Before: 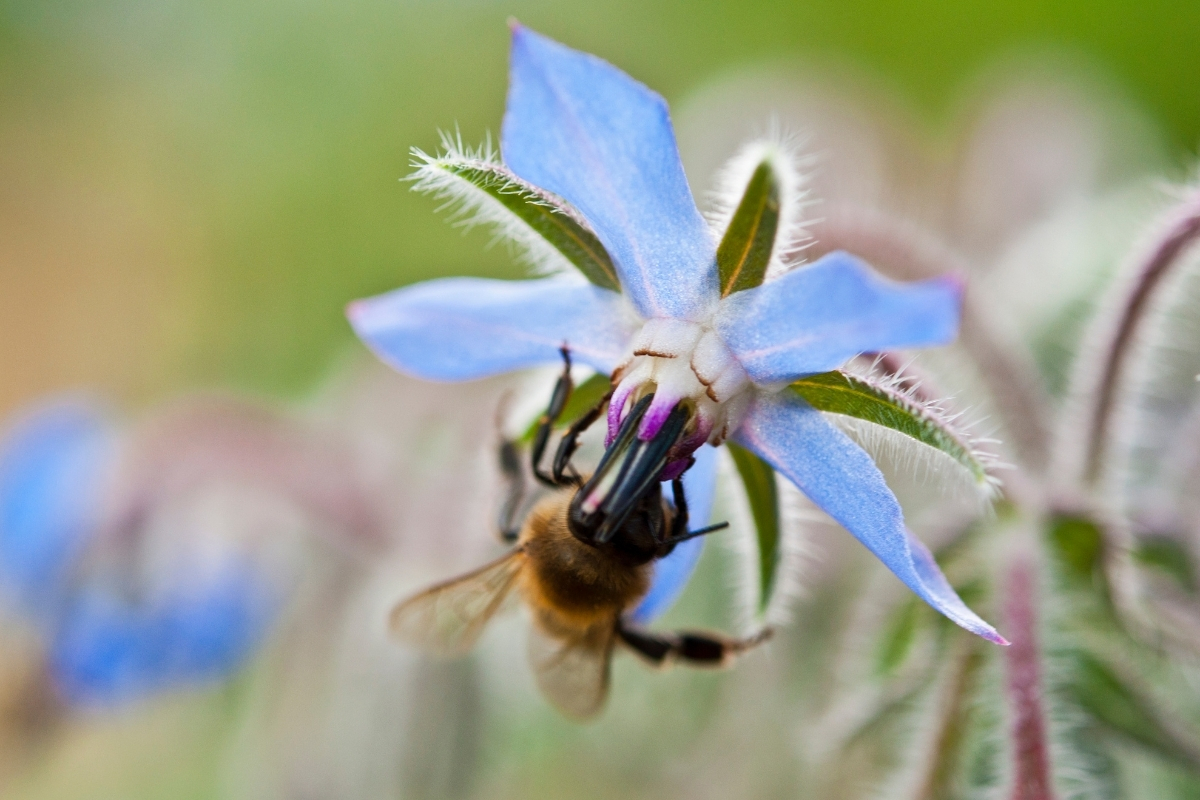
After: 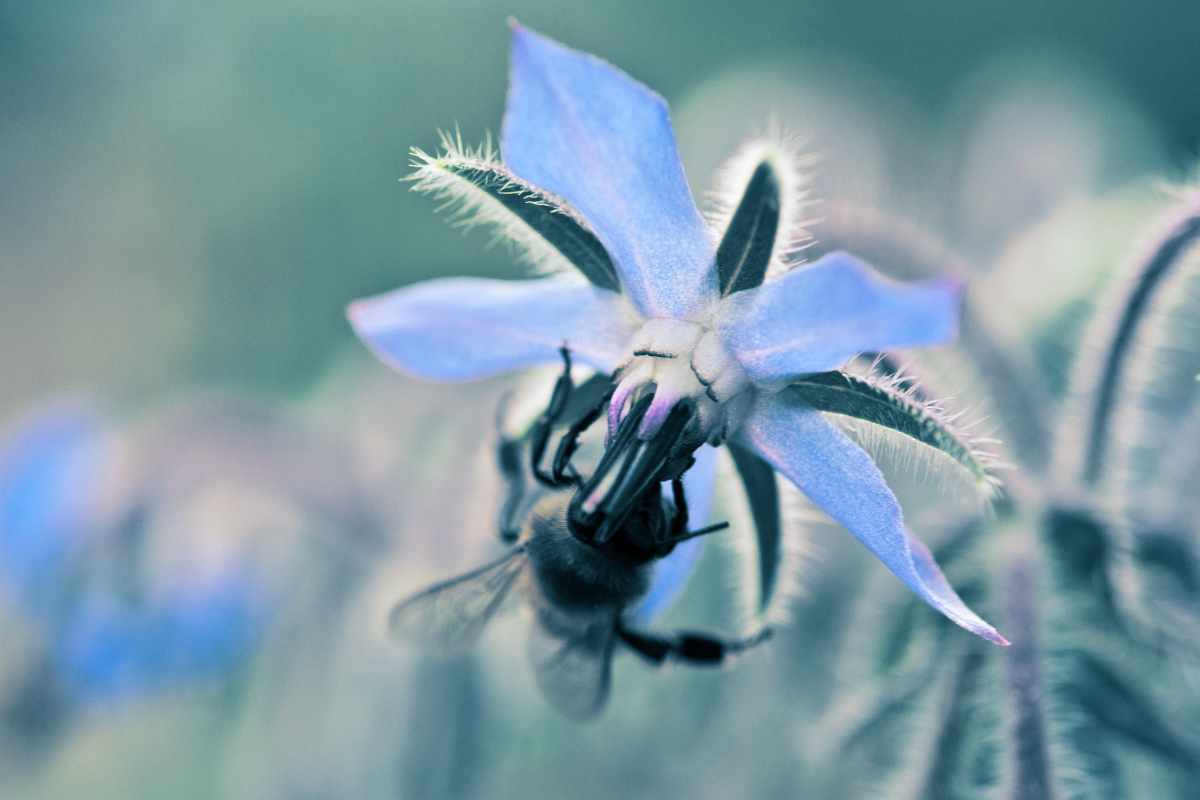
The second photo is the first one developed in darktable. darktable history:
split-toning: shadows › hue 212.4°, balance -70
tone equalizer: on, module defaults
